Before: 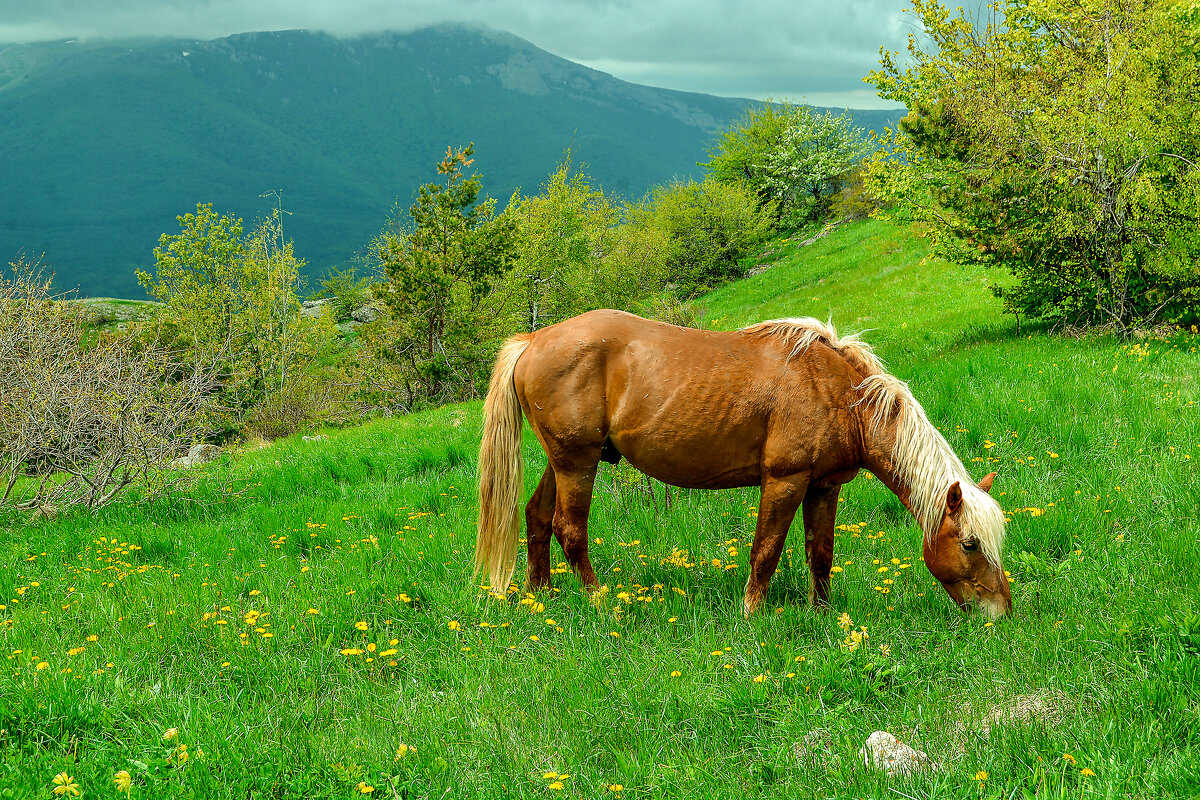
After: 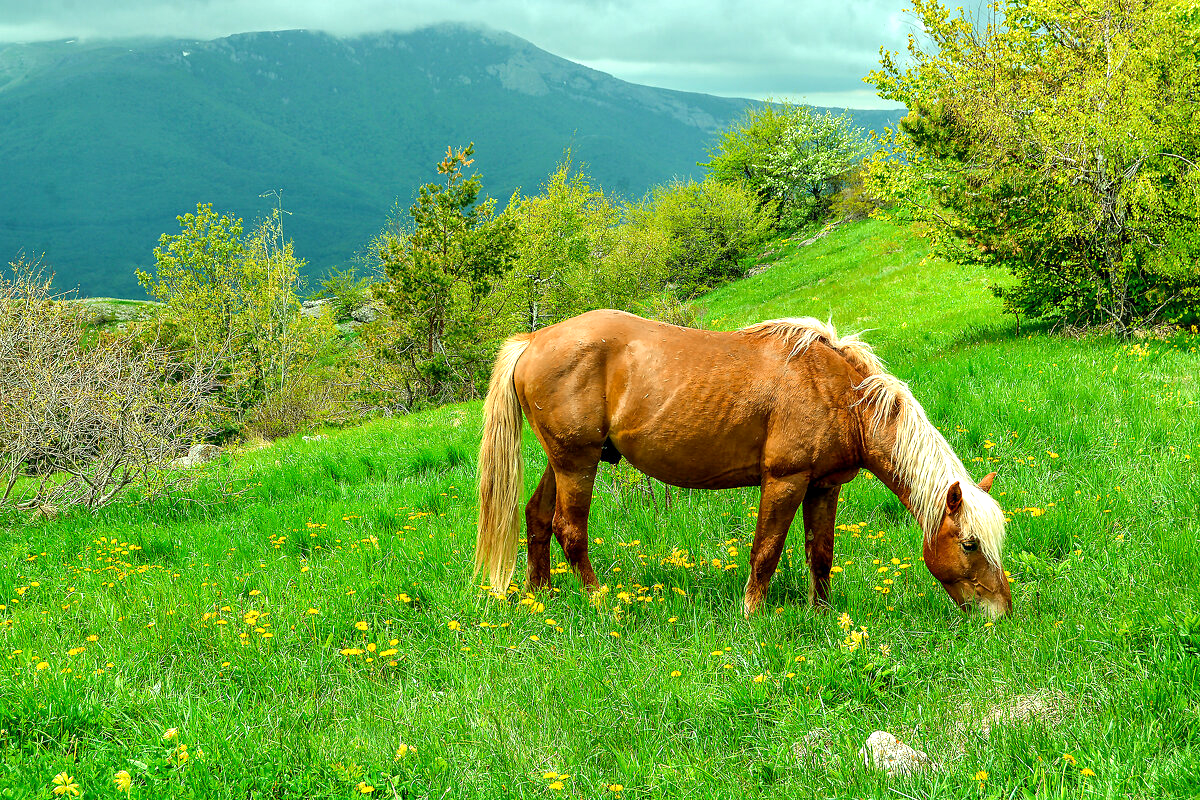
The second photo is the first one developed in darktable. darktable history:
exposure: black level correction 0.001, exposure 0.498 EV, compensate highlight preservation false
tone equalizer: on, module defaults
